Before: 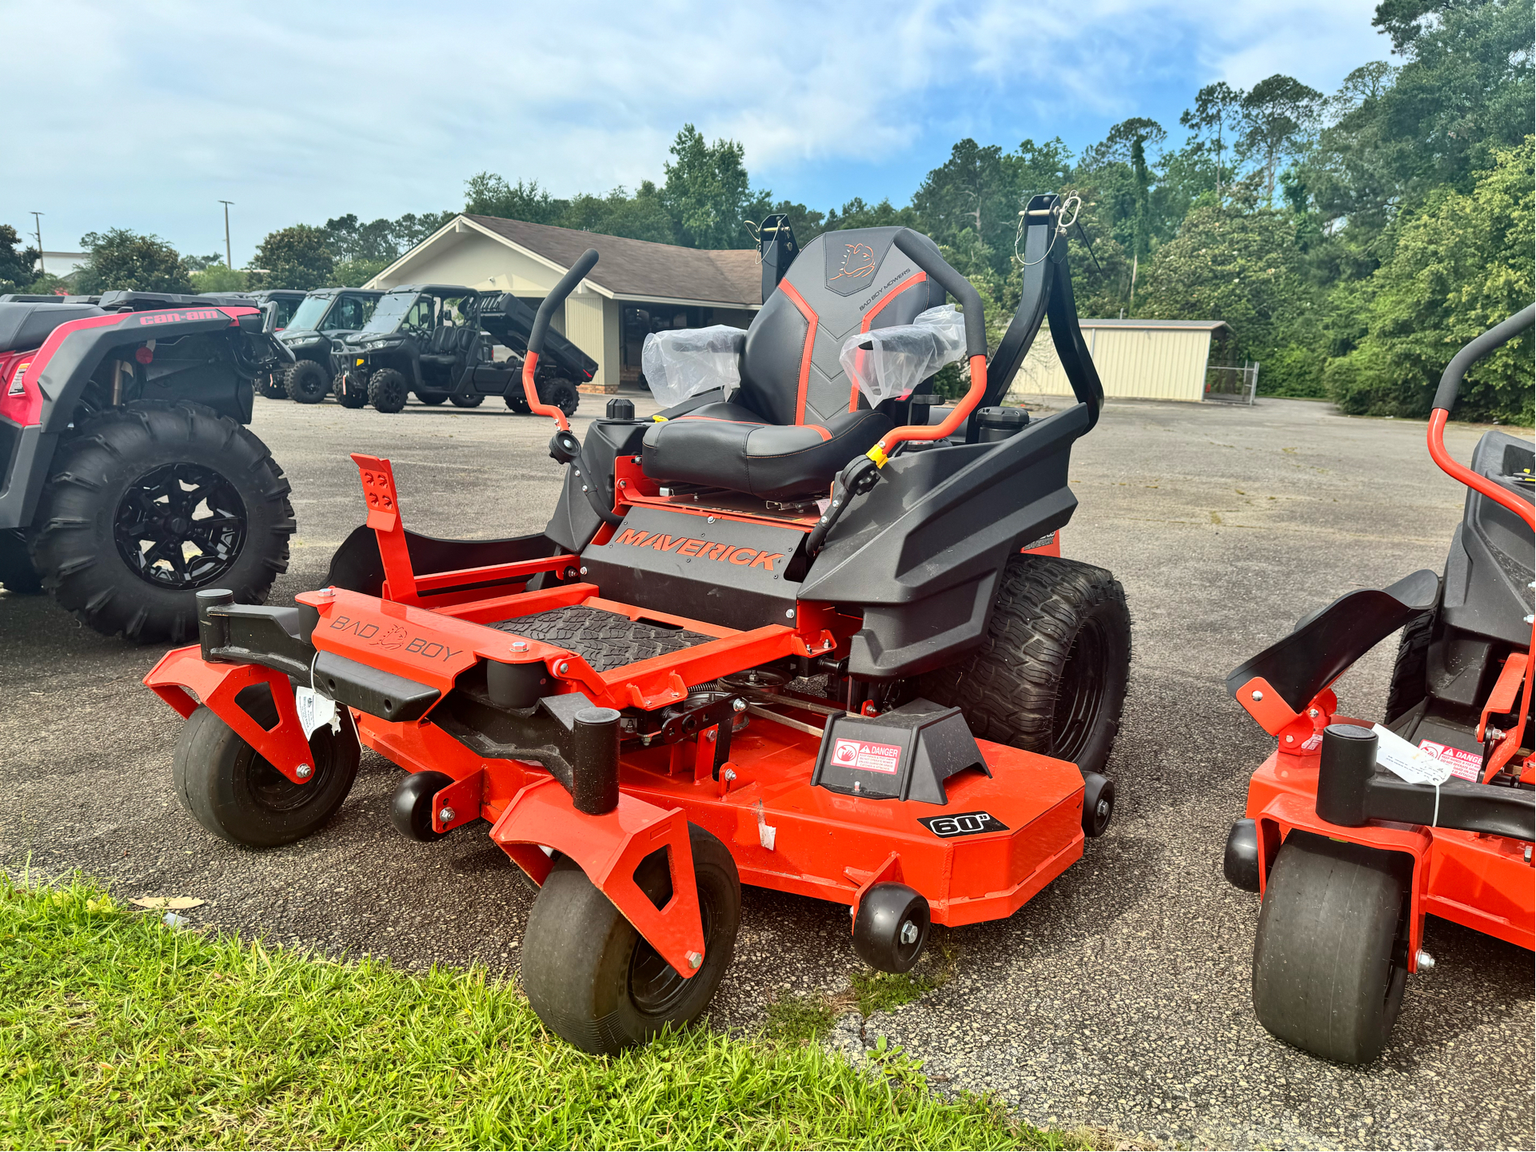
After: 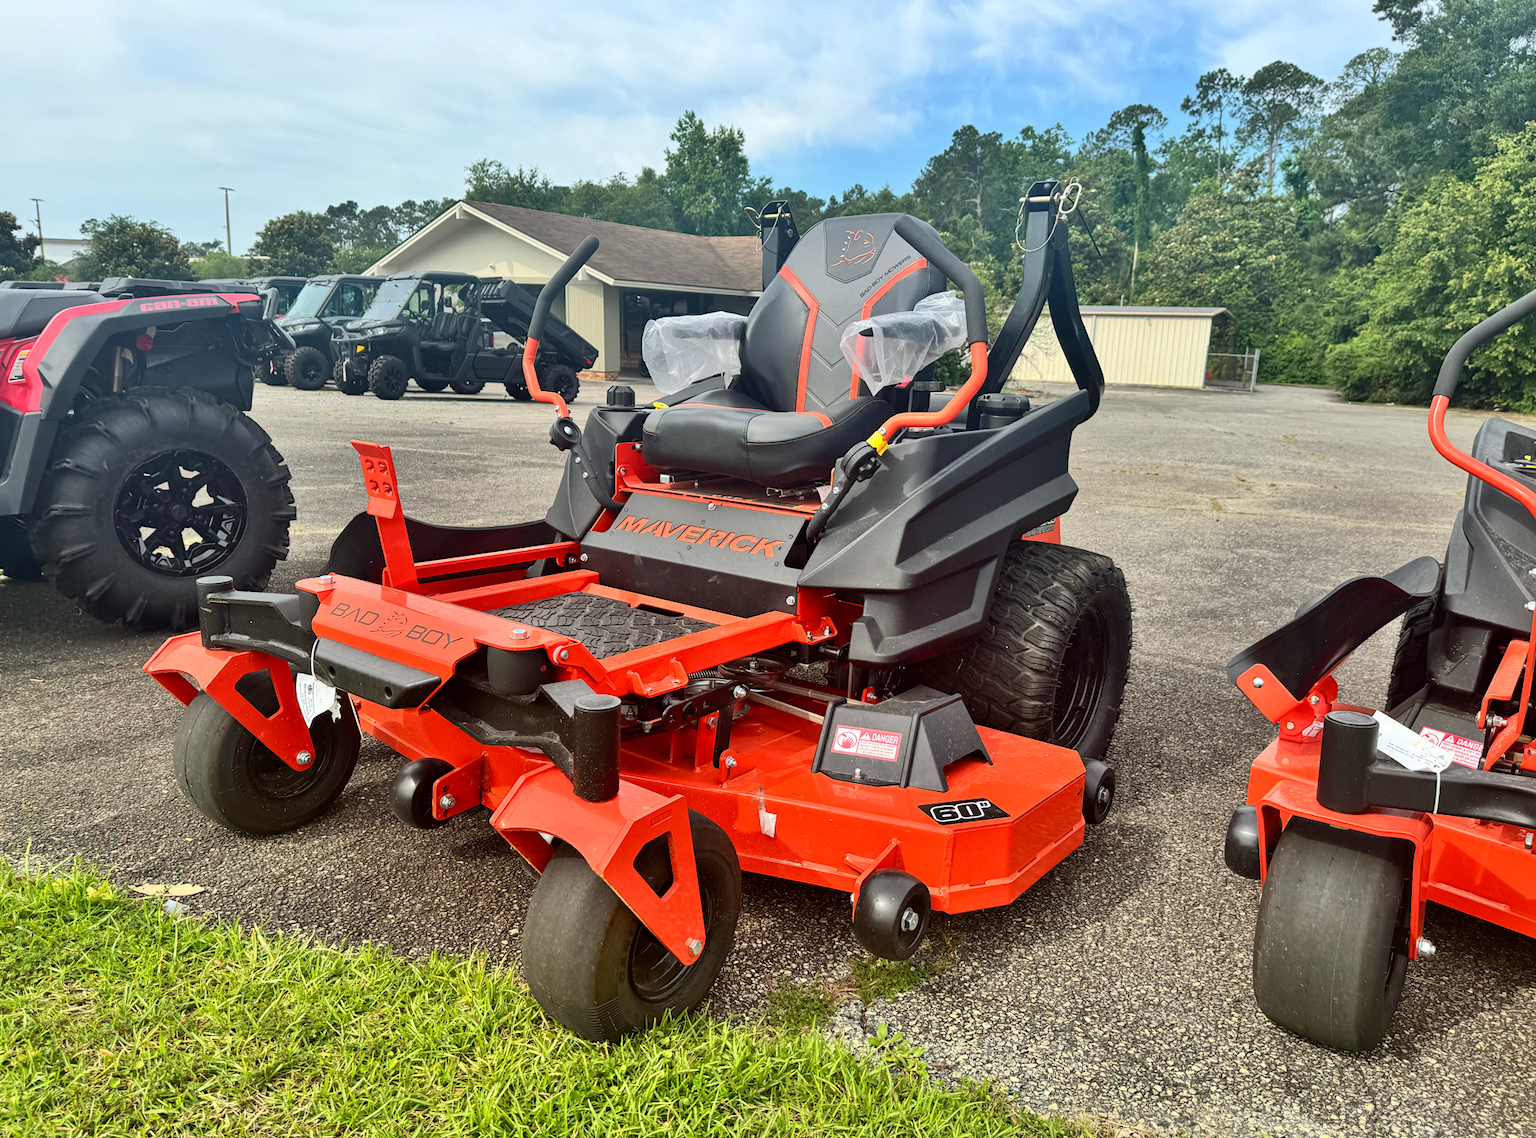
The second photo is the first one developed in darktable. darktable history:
crop: top 1.19%, right 0.02%
